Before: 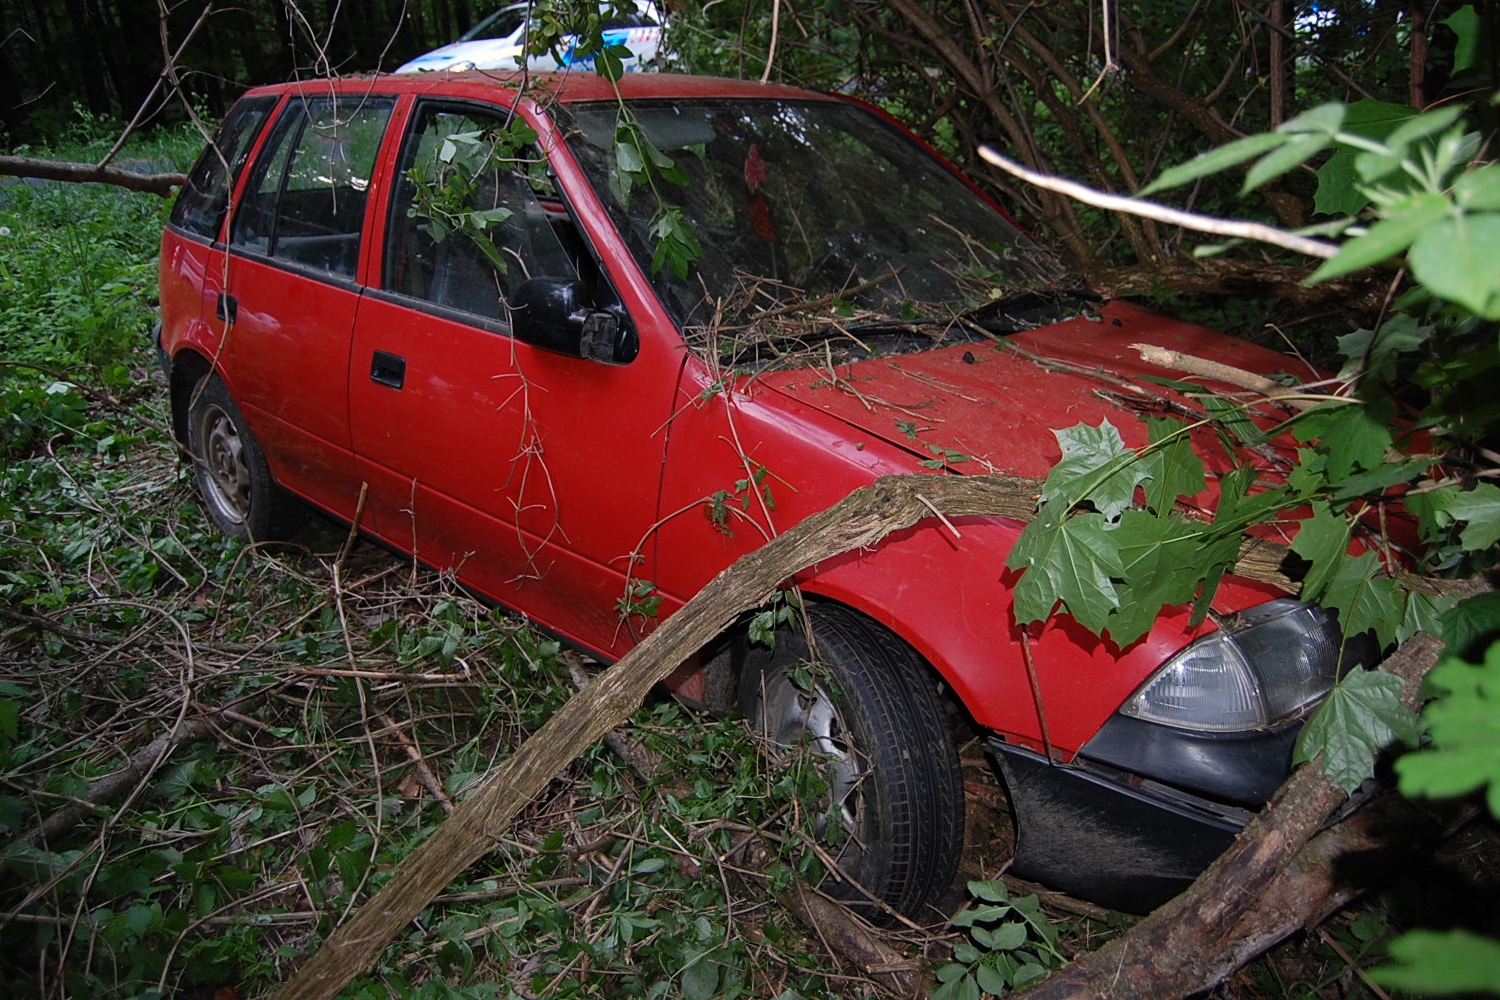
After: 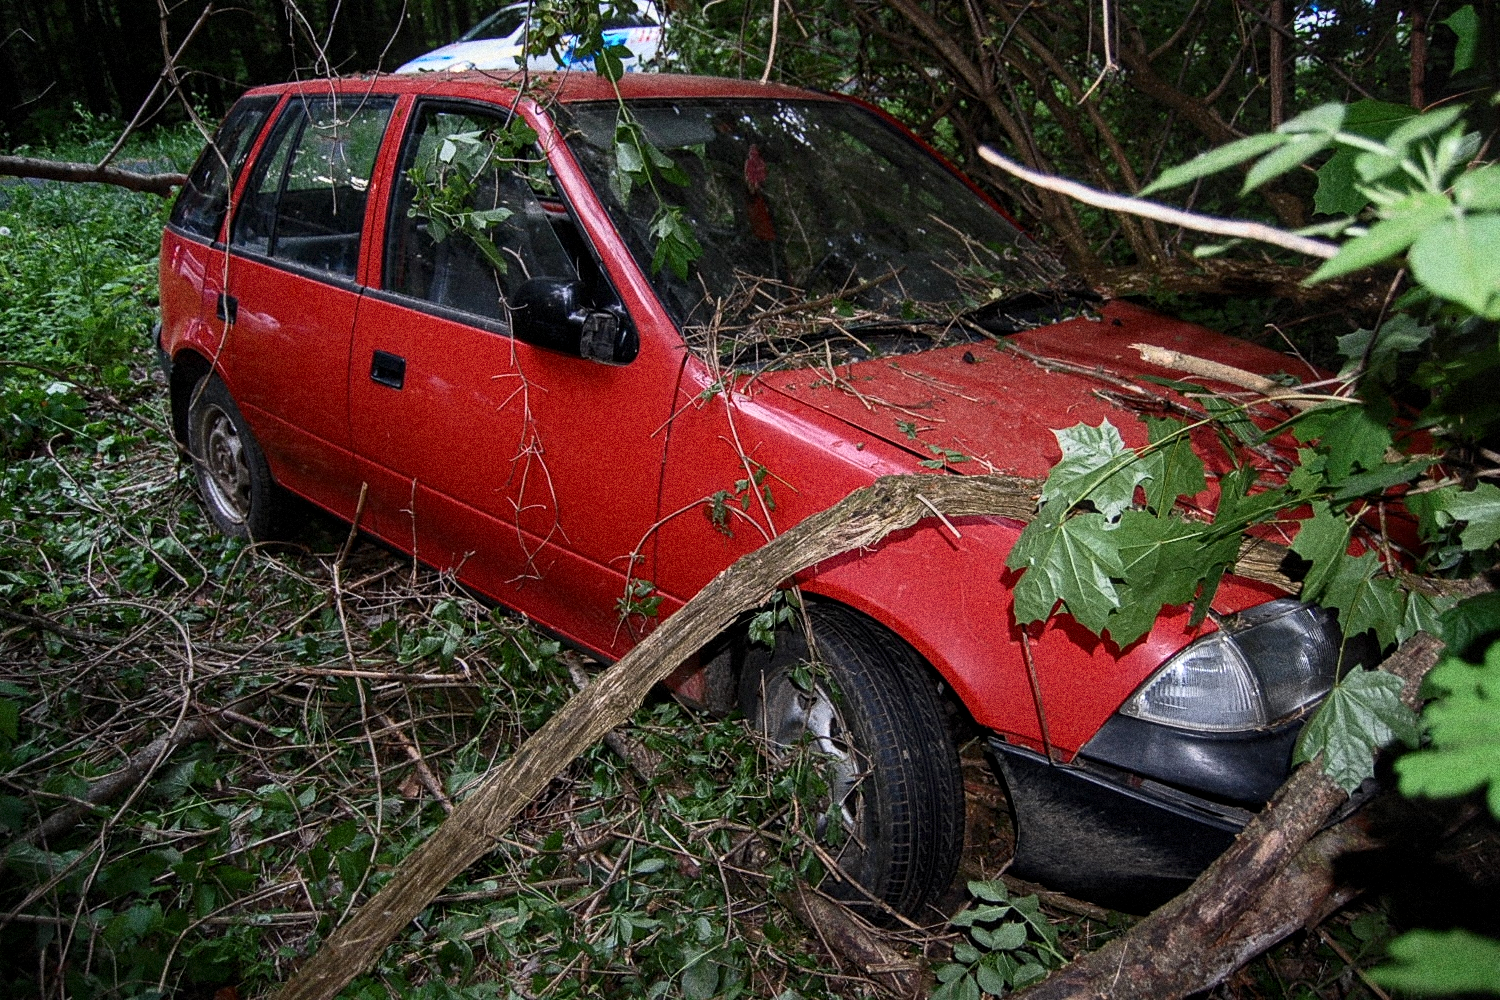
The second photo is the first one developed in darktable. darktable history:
local contrast: on, module defaults
contrast brightness saturation: contrast 0.24, brightness 0.09
grain: coarseness 14.49 ISO, strength 48.04%, mid-tones bias 35%
